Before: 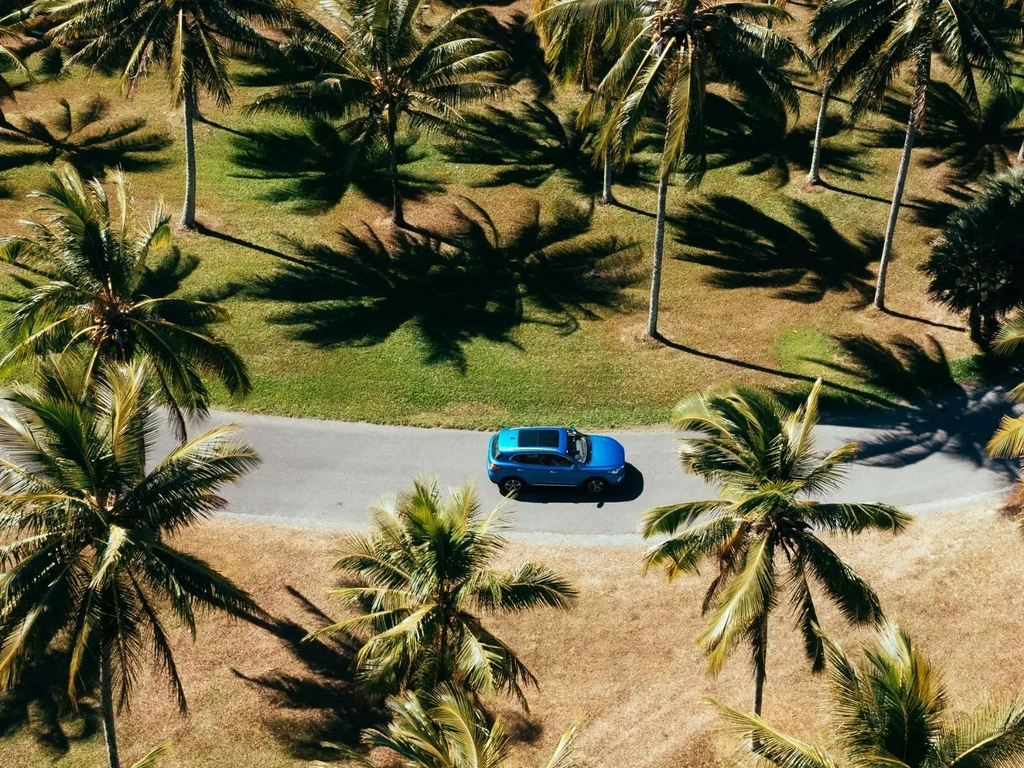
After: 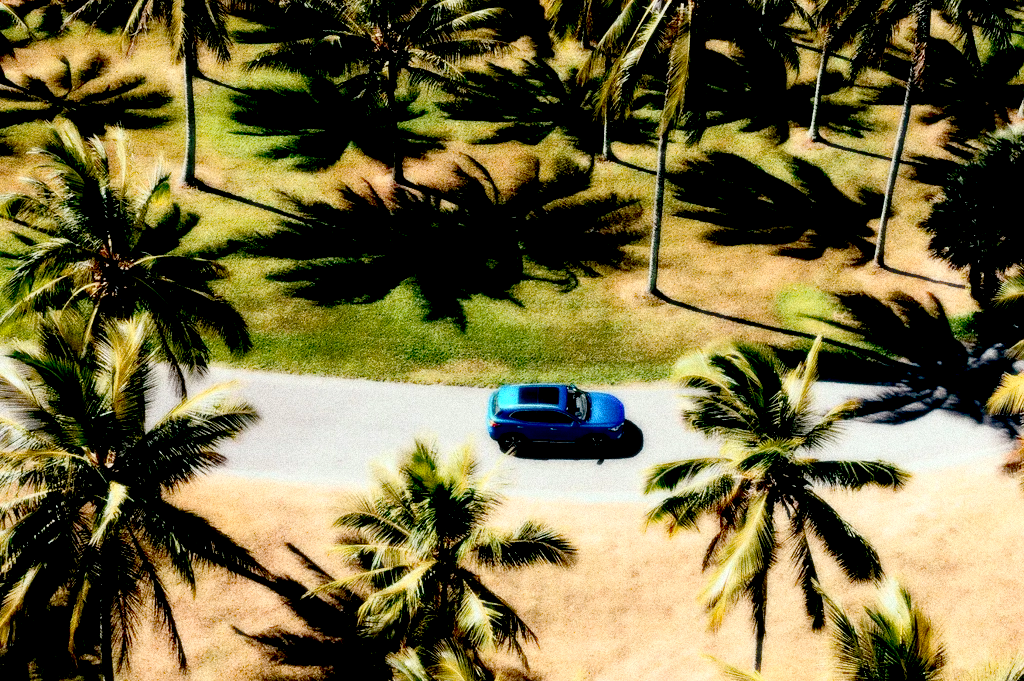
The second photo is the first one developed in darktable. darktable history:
crop and rotate: top 5.609%, bottom 5.609%
bloom: size 0%, threshold 54.82%, strength 8.31%
exposure: black level correction 0.046, exposure -0.228 EV, compensate highlight preservation false
shadows and highlights: shadows 12, white point adjustment 1.2, soften with gaussian
grain: coarseness 14.49 ISO, strength 48.04%, mid-tones bias 35%
